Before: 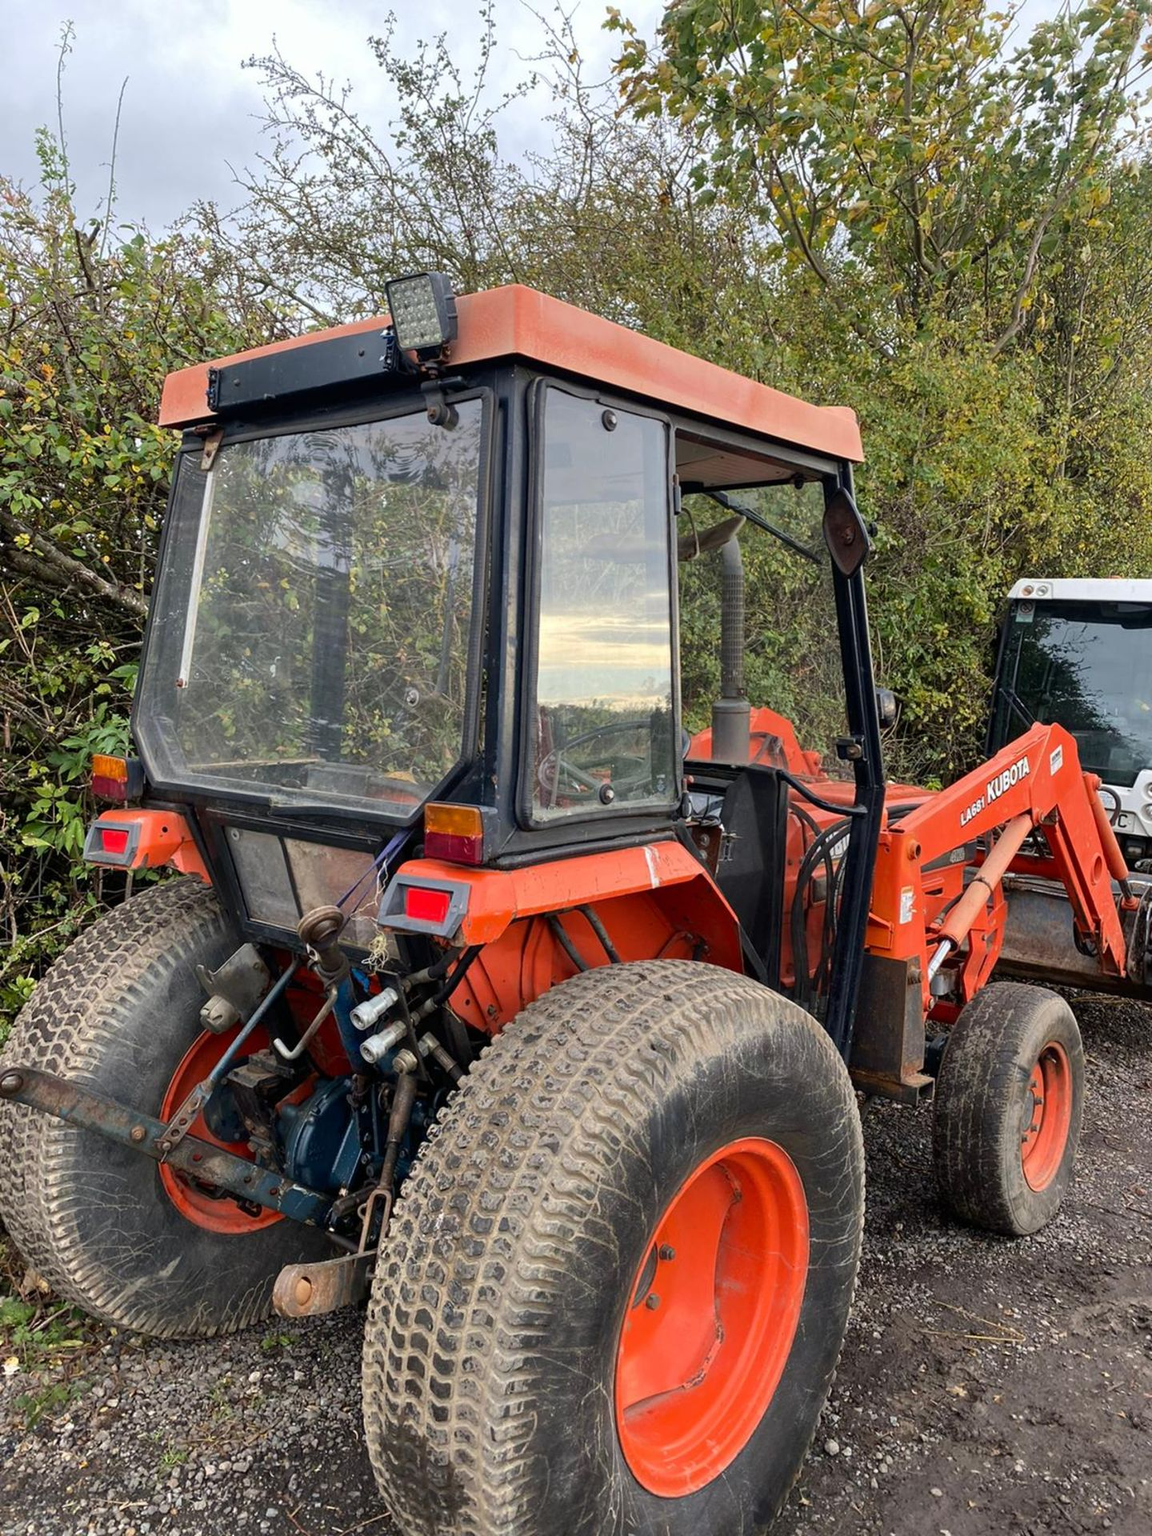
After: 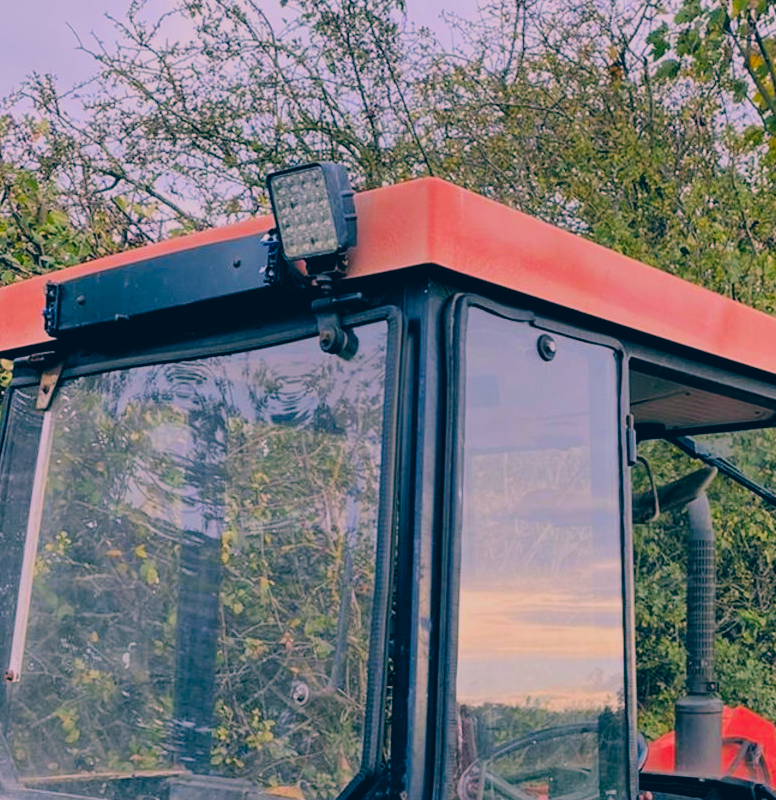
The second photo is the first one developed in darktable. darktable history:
crop: left 14.933%, top 9.309%, right 31.051%, bottom 48.983%
color correction: highlights a* 16.9, highlights b* 0.236, shadows a* -15.44, shadows b* -13.8, saturation 1.47
filmic rgb: black relative exposure -6.11 EV, white relative exposure 6.94 EV, threshold 6 EV, hardness 2.24, color science v4 (2020), enable highlight reconstruction true
